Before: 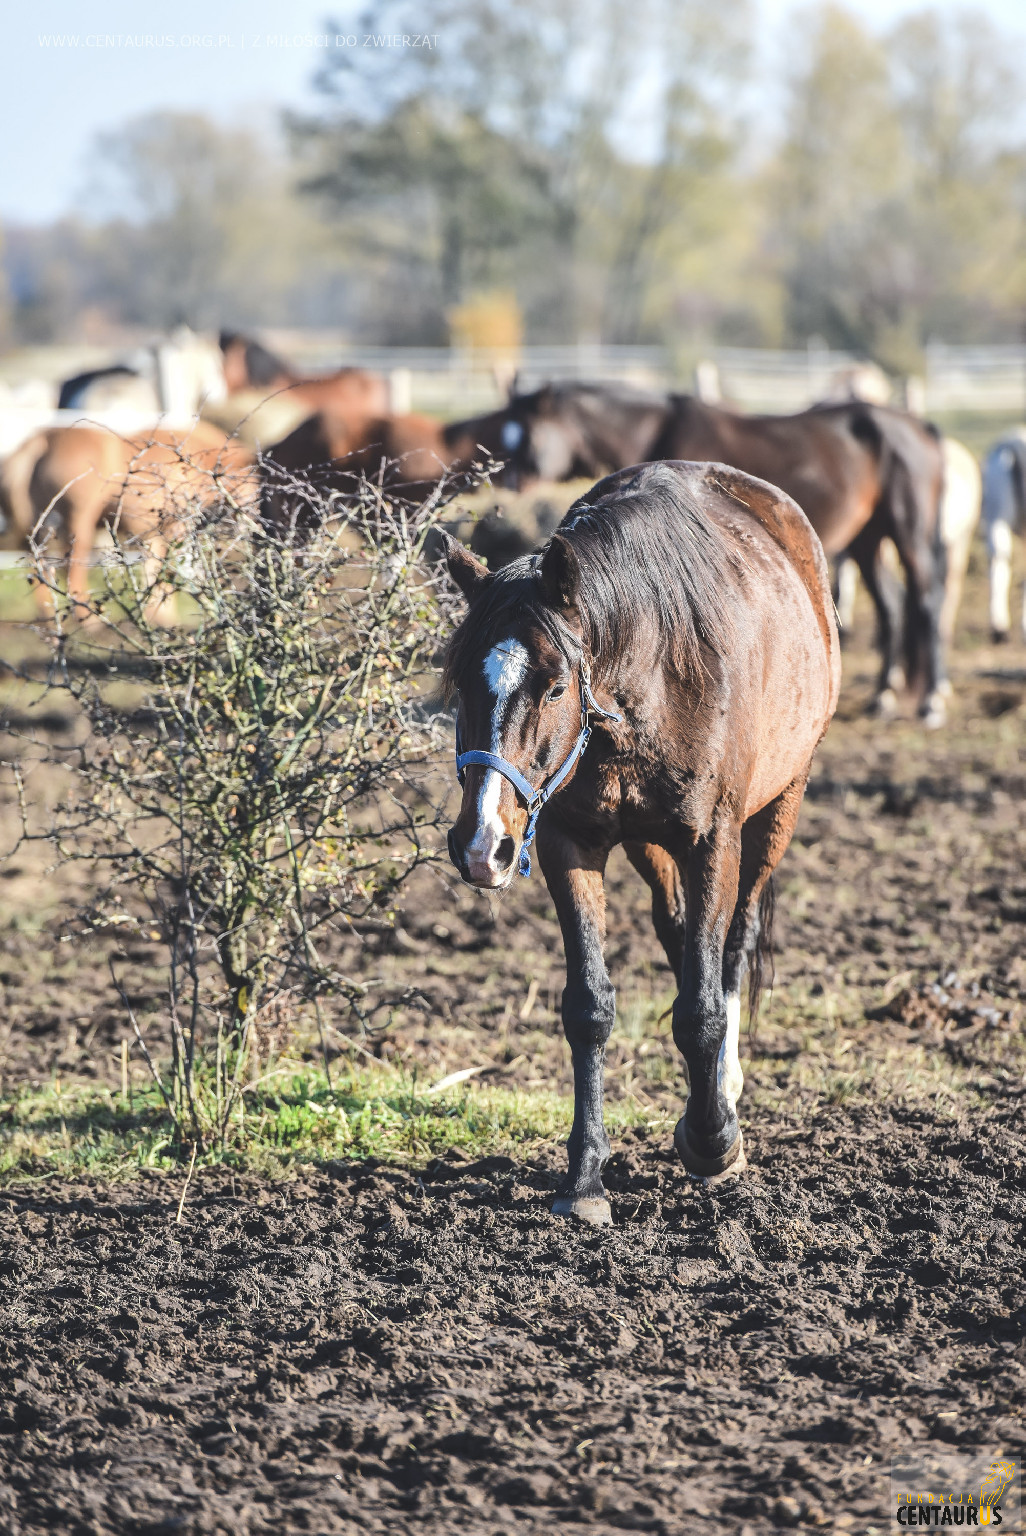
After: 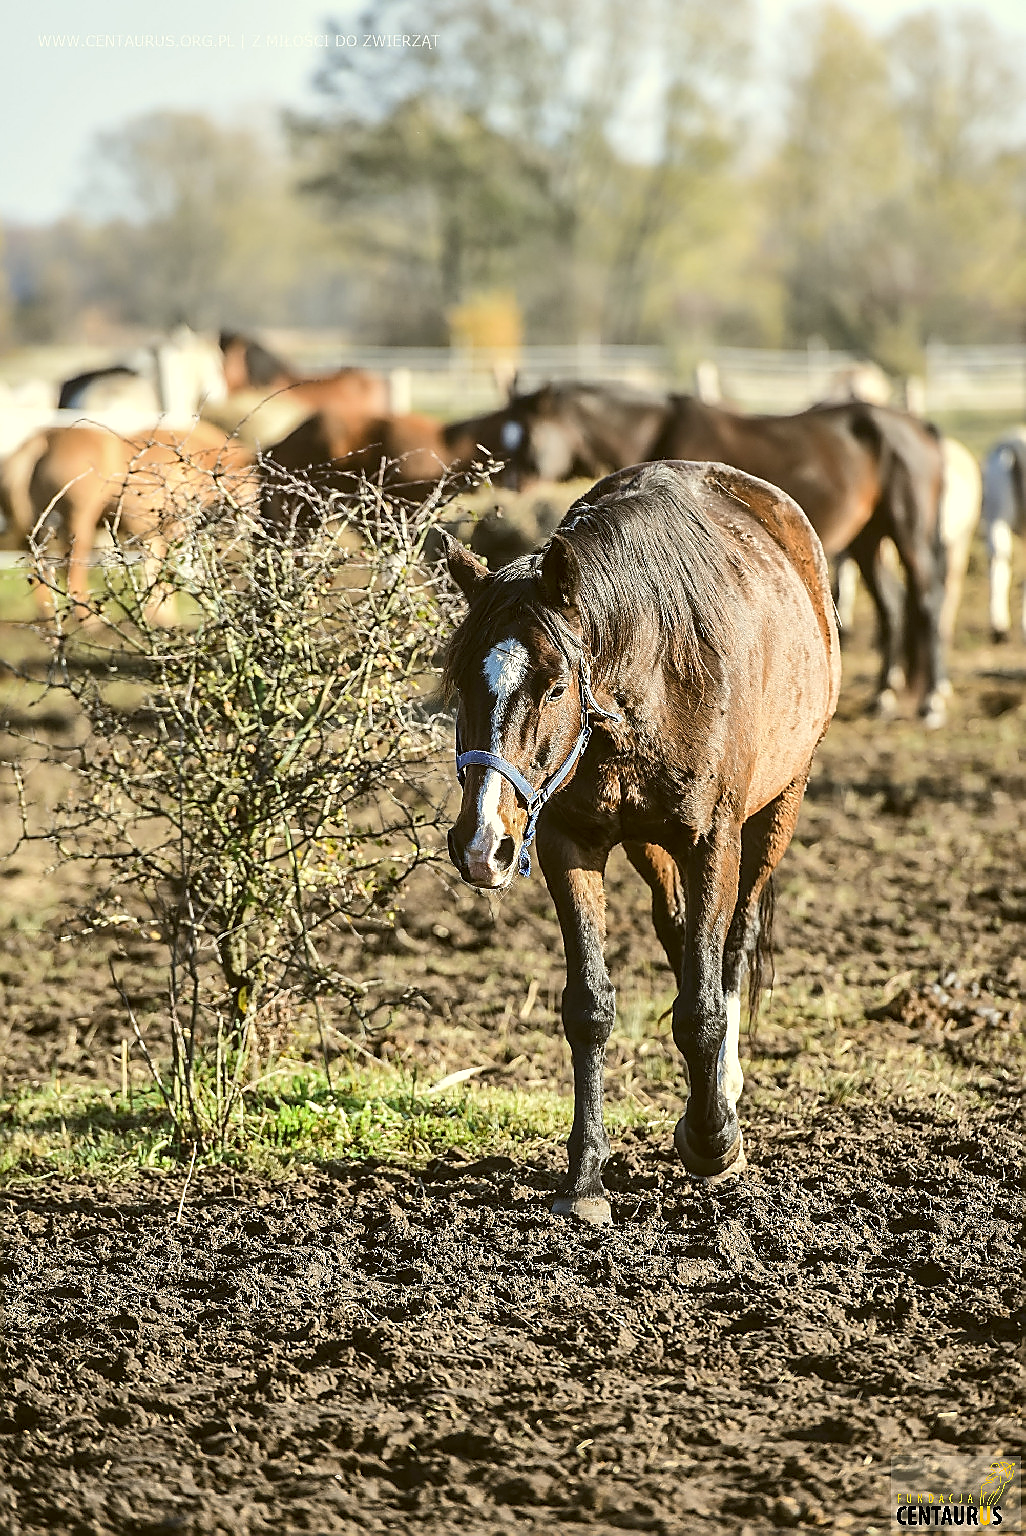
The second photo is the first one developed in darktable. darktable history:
exposure: black level correction 0.009, exposure 0.015 EV, compensate exposure bias true, compensate highlight preservation false
tone equalizer: on, module defaults
sharpen: radius 1.381, amount 1.254, threshold 0.692
color correction: highlights a* -1.33, highlights b* 10.16, shadows a* 0.633, shadows b* 18.9
